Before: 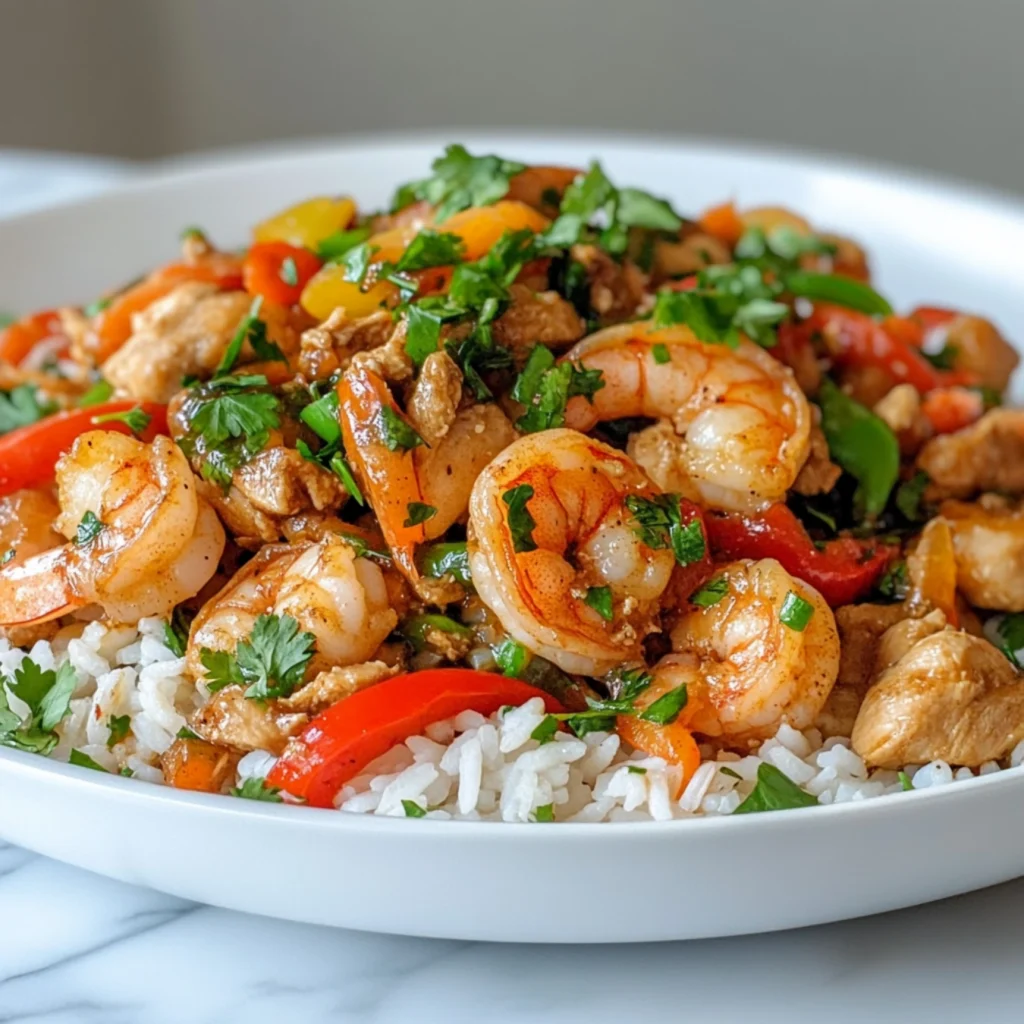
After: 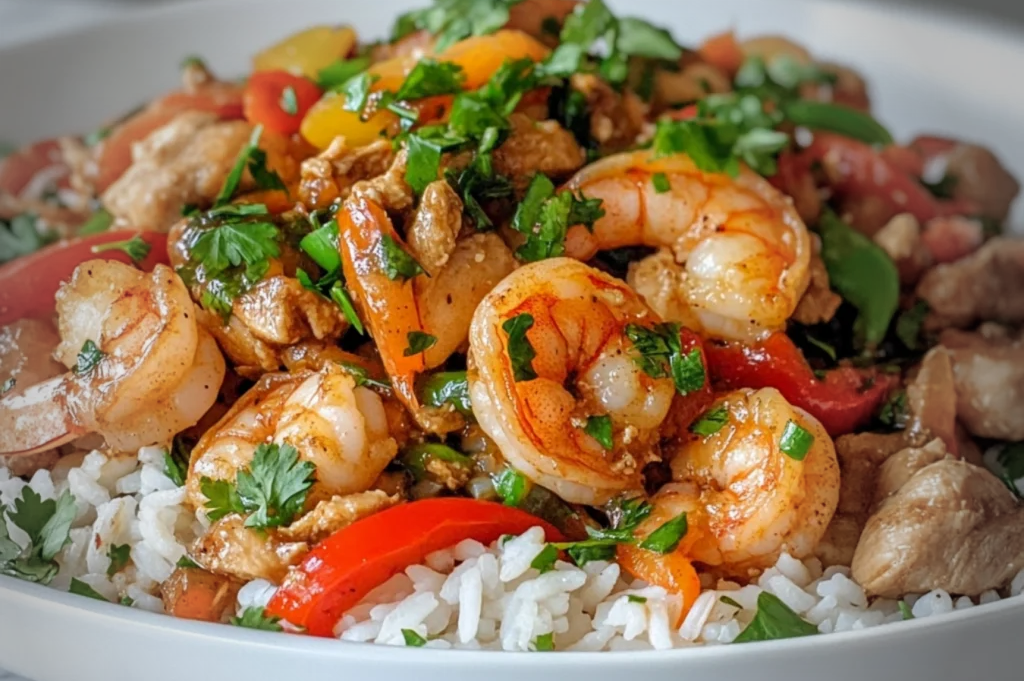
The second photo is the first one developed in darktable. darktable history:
crop: top 16.727%, bottom 16.727%
vignetting: fall-off start 64.63%, center (-0.034, 0.148), width/height ratio 0.881
